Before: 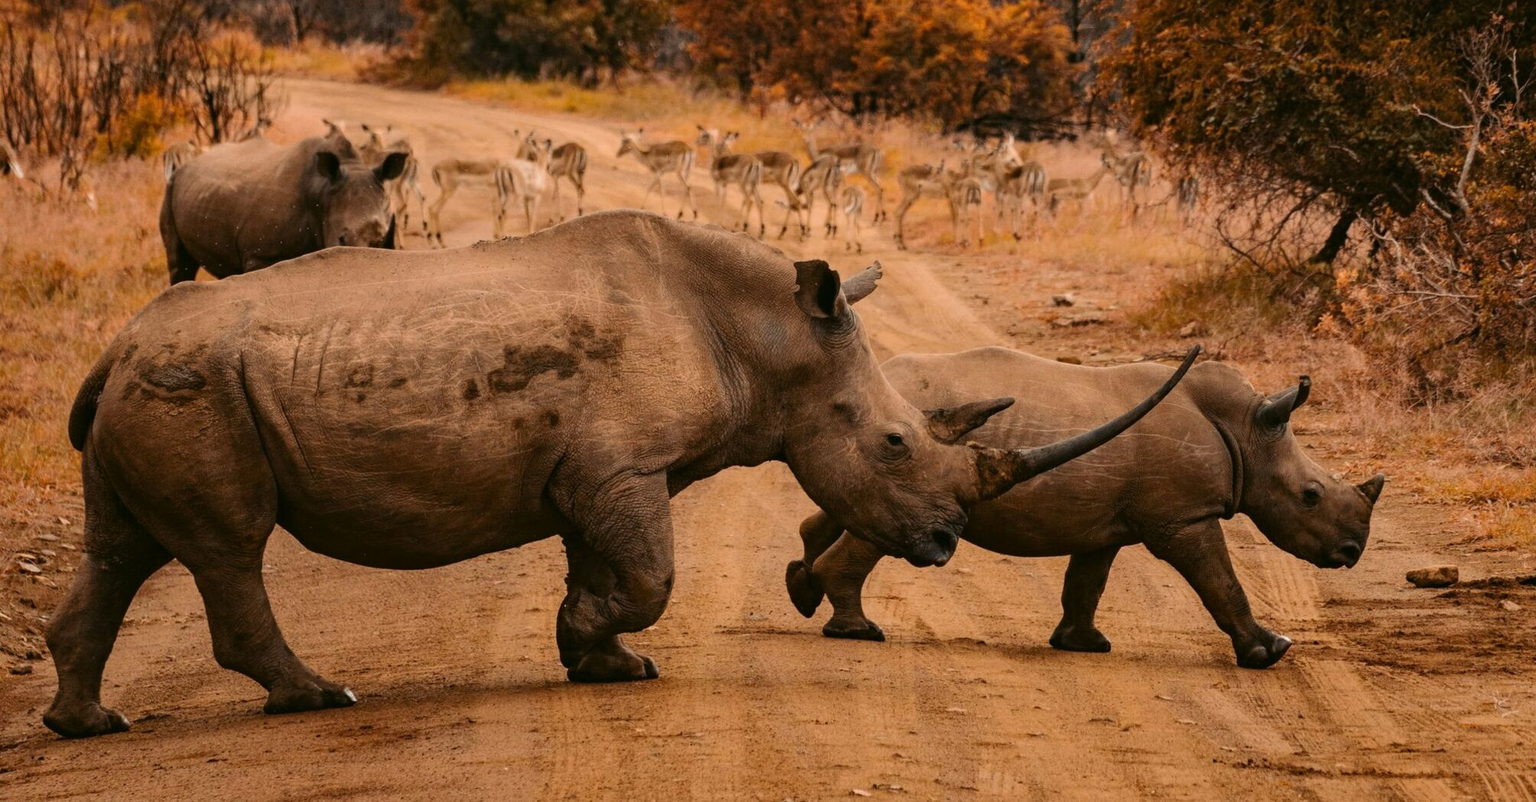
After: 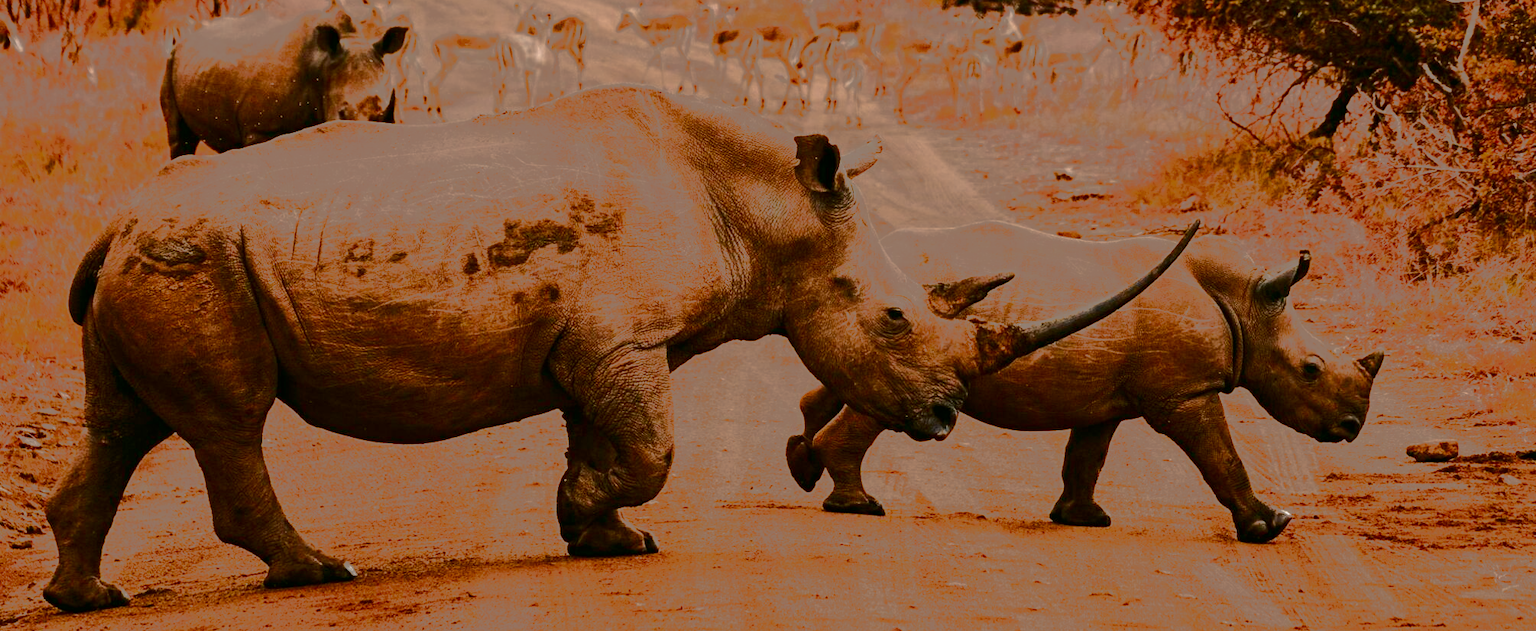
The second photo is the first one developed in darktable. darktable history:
filmic rgb: black relative exposure -12.95 EV, white relative exposure 4.02 EV, target white luminance 85.066%, hardness 6.28, latitude 42.27%, contrast 0.867, shadows ↔ highlights balance 7.94%
contrast brightness saturation: contrast 0.133, brightness -0.225, saturation 0.143
crop and rotate: top 15.733%, bottom 5.453%
color balance rgb: perceptual saturation grading › global saturation 0.578%, perceptual brilliance grading › global brilliance 34.617%, perceptual brilliance grading › highlights 50.529%, perceptual brilliance grading › mid-tones 59.234%, perceptual brilliance grading › shadows 34.898%
